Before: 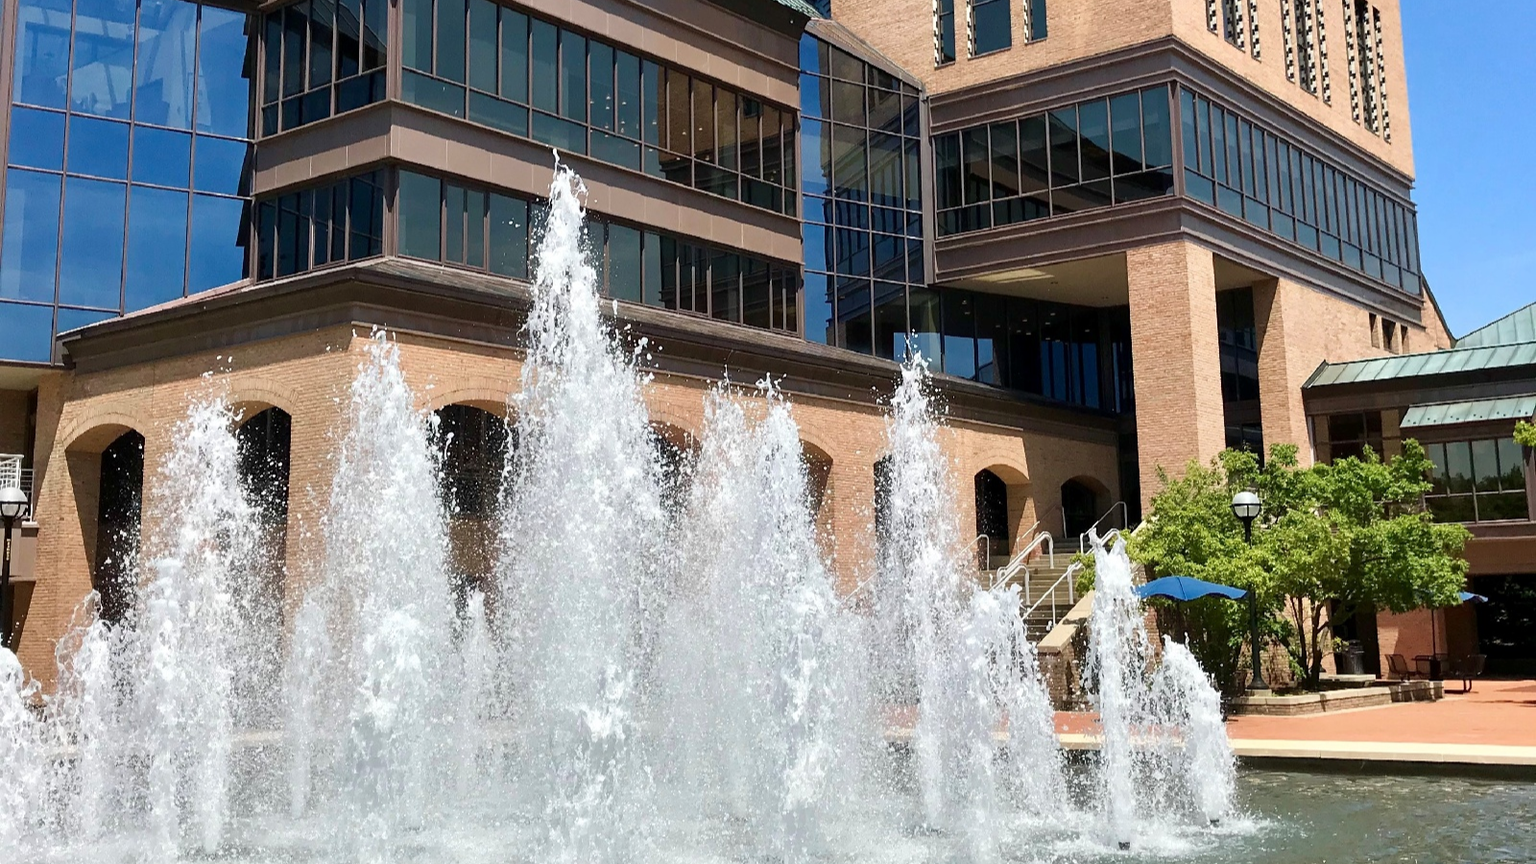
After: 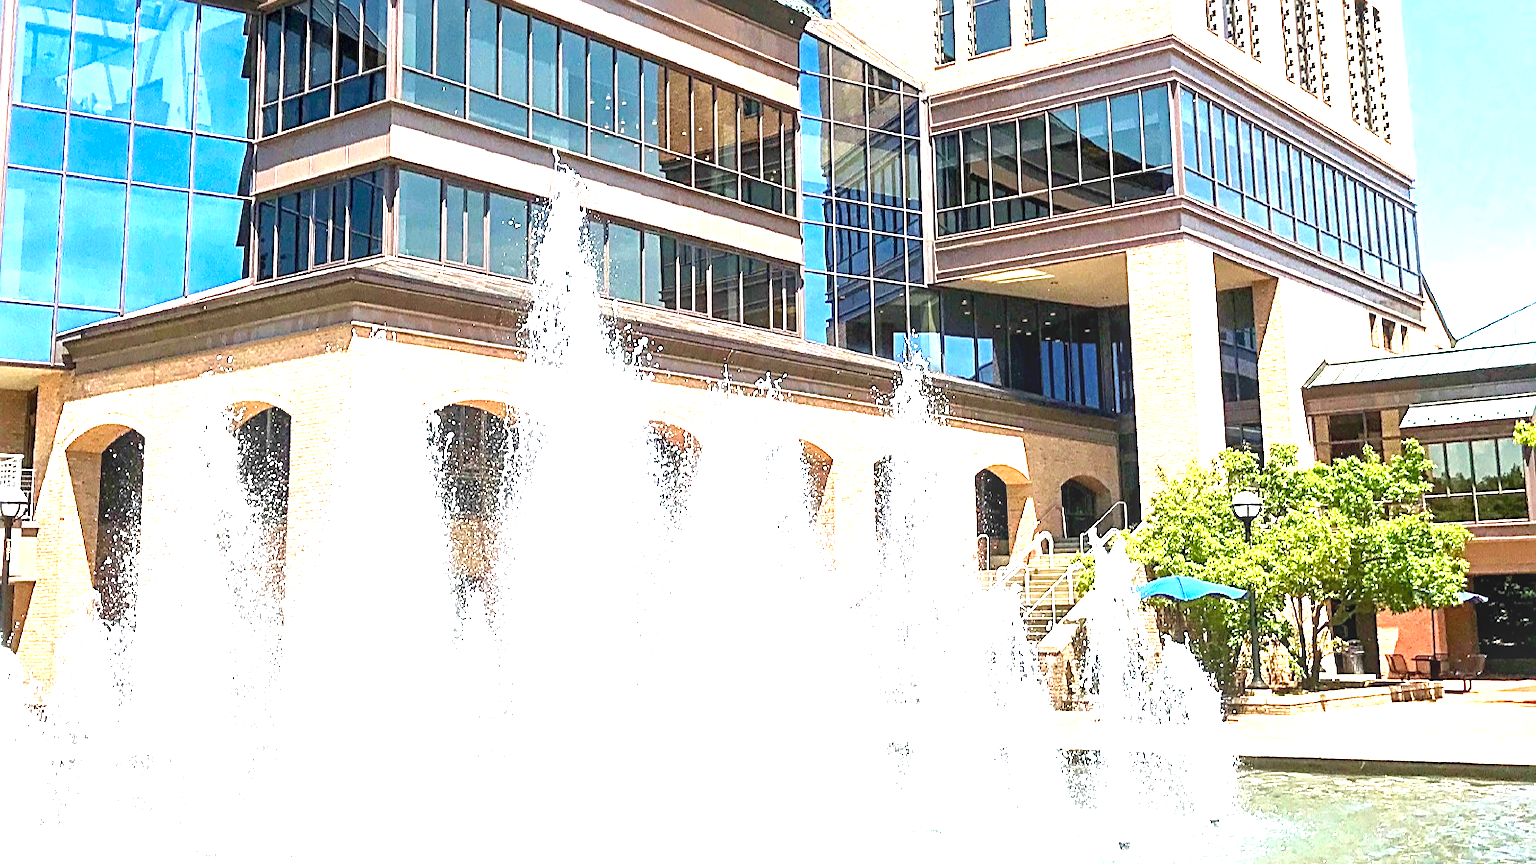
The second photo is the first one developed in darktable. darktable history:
color balance rgb: perceptual saturation grading › global saturation 2.114%, perceptual saturation grading › highlights -1.353%, perceptual saturation grading › mid-tones 4.256%, perceptual saturation grading › shadows 6.919%, global vibrance 20%
local contrast: on, module defaults
exposure: exposure 2.216 EV, compensate highlight preservation false
sharpen: radius 2.776
